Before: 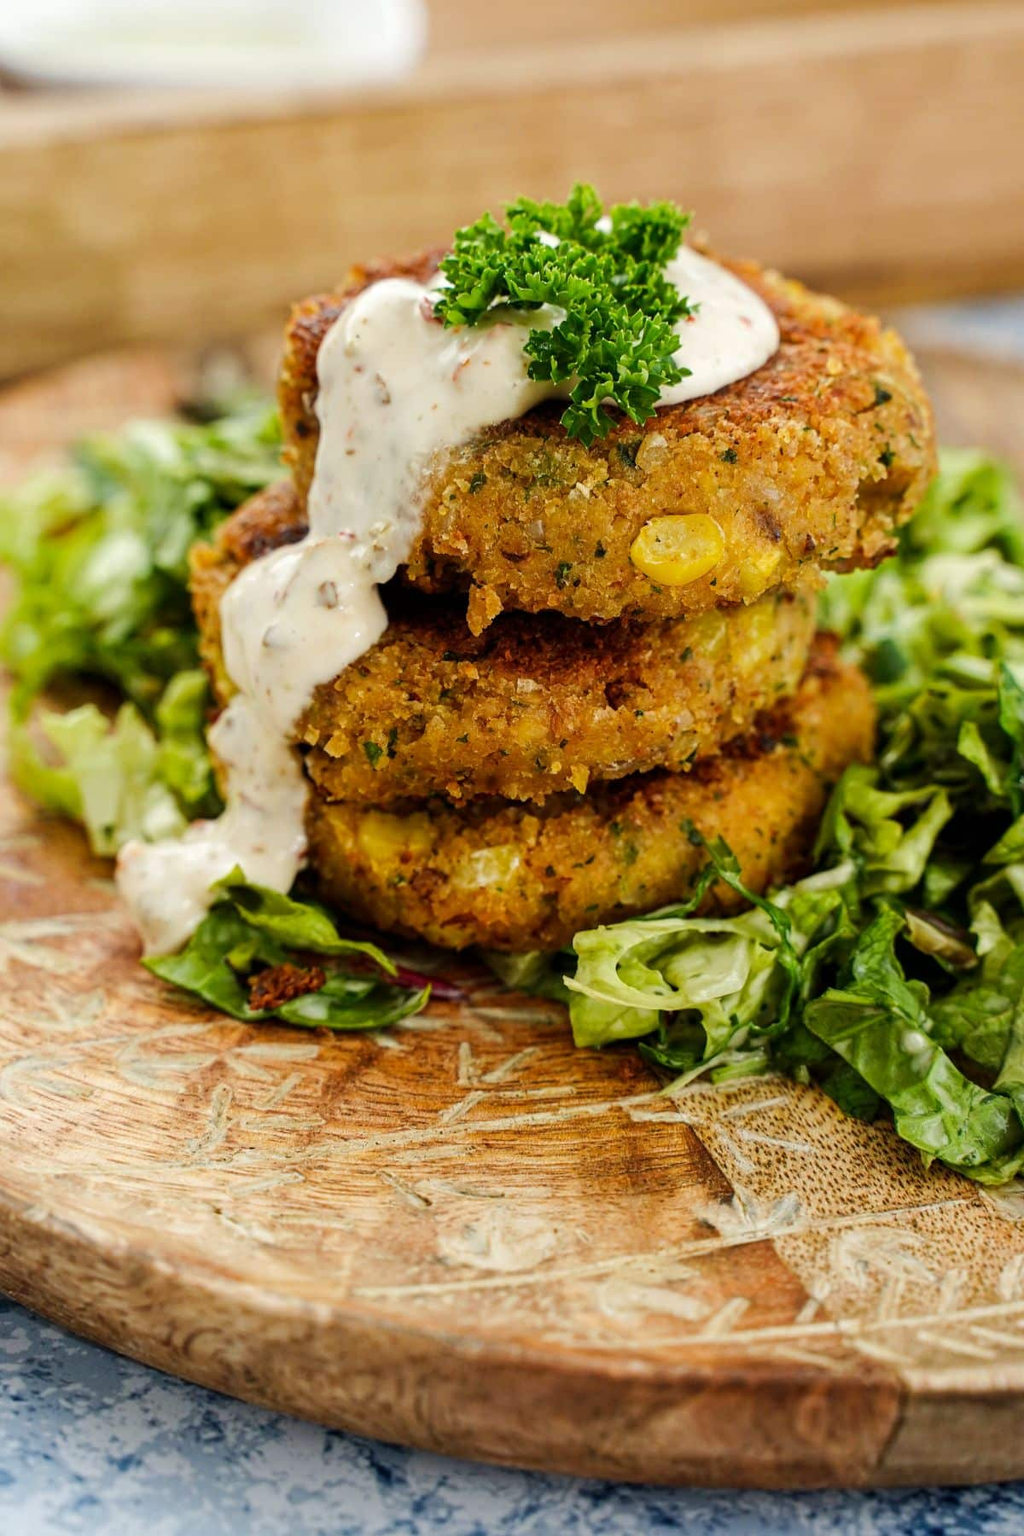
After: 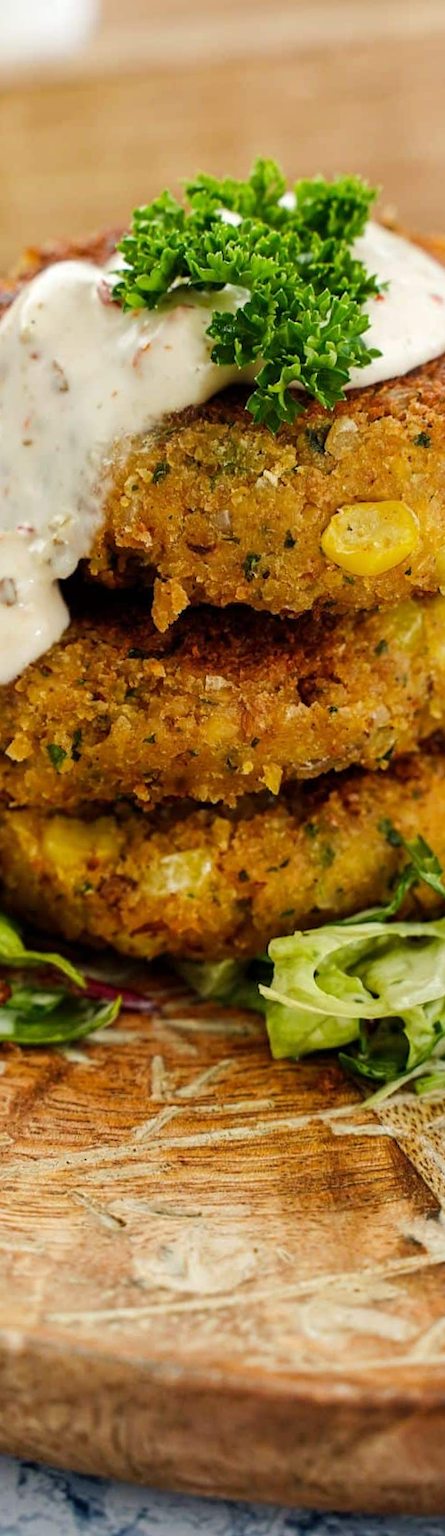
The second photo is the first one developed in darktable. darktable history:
rotate and perspective: rotation -1°, crop left 0.011, crop right 0.989, crop top 0.025, crop bottom 0.975
crop: left 31.229%, right 27.105%
